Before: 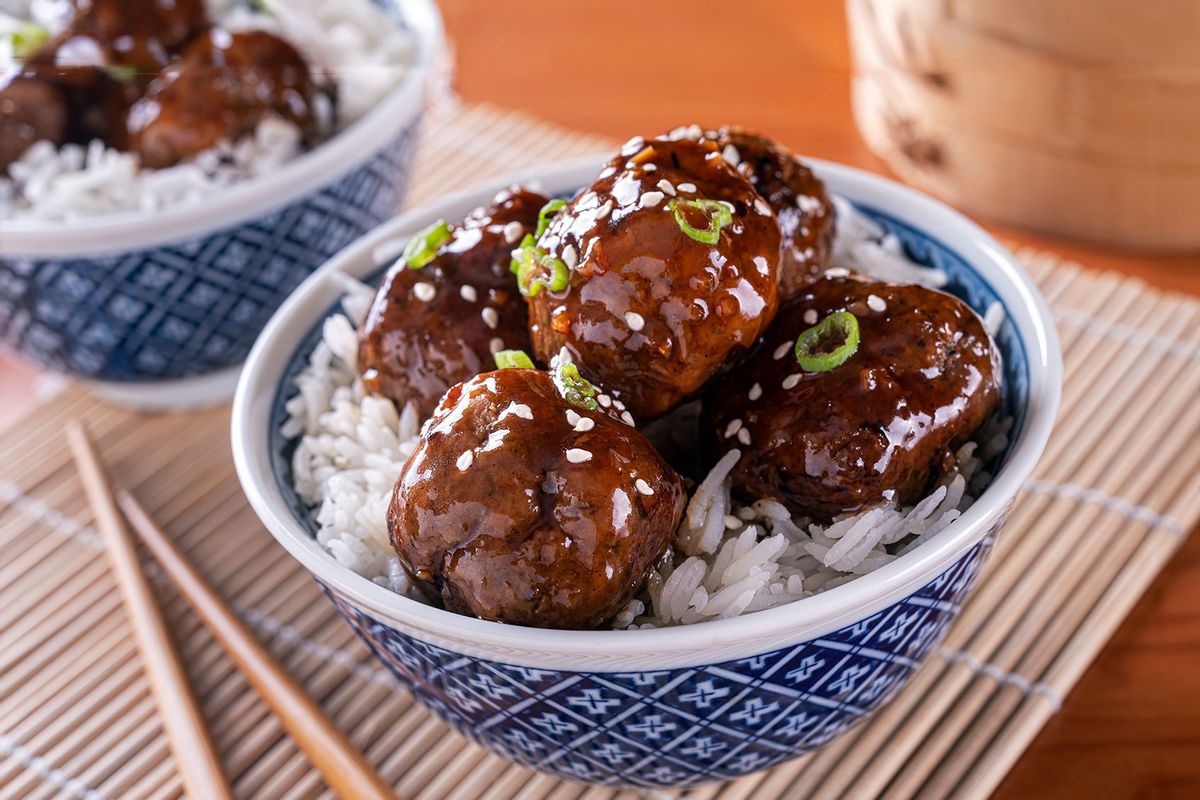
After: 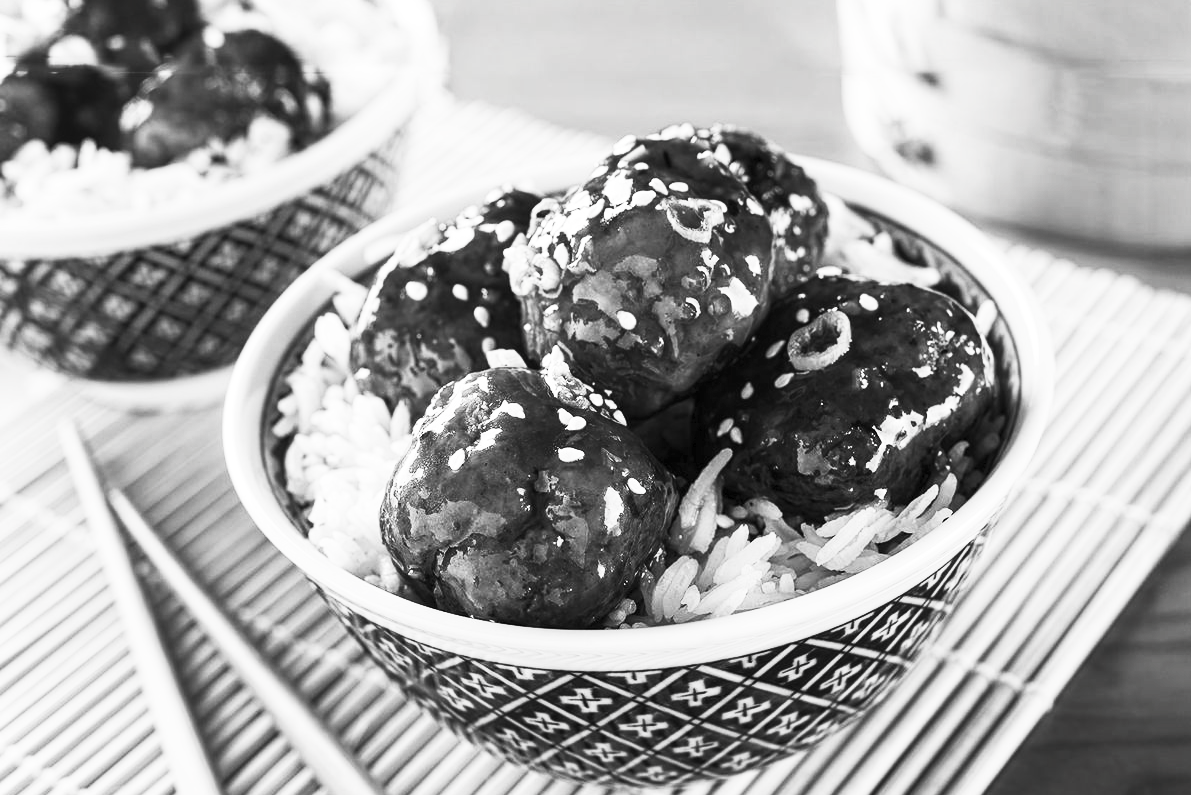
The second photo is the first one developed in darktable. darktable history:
contrast brightness saturation: contrast 0.548, brightness 0.462, saturation -0.996
crop and rotate: left 0.731%, top 0.214%, bottom 0.308%
